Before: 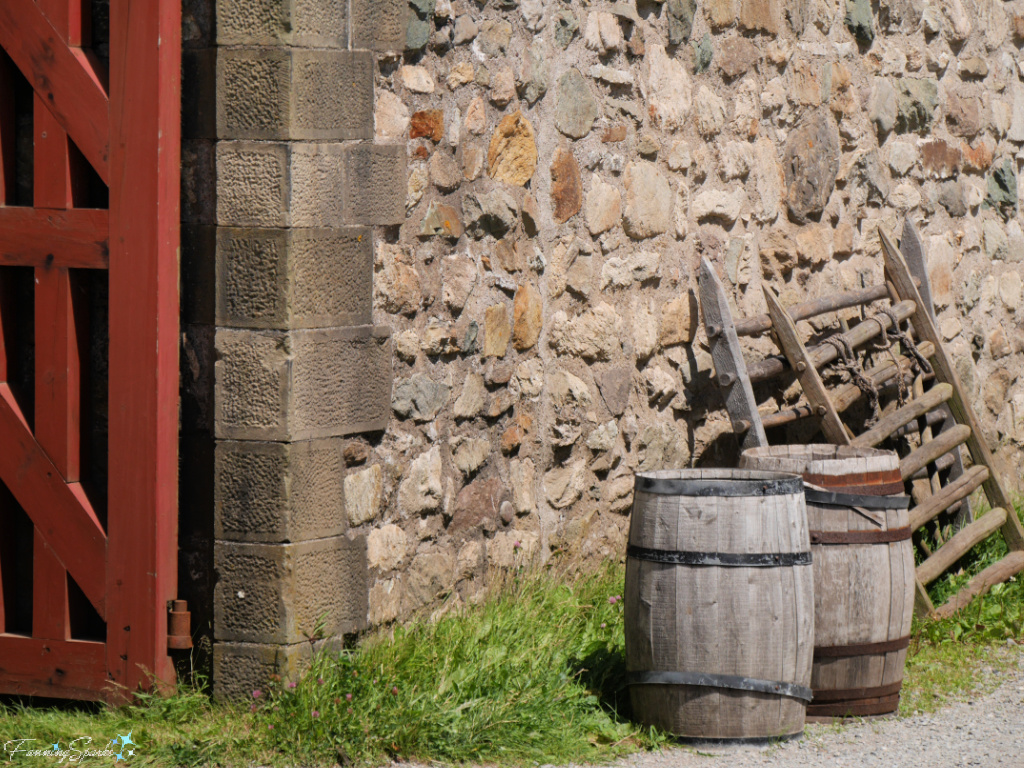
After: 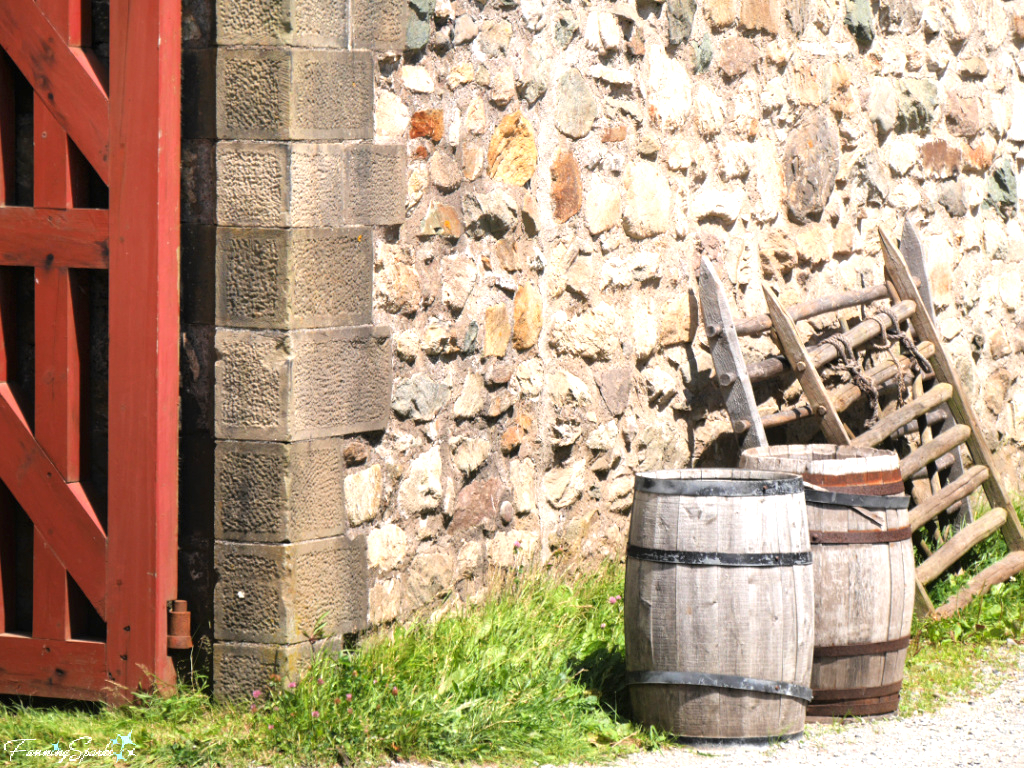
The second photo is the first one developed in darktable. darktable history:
exposure: black level correction 0, exposure 1.125 EV, compensate highlight preservation false
